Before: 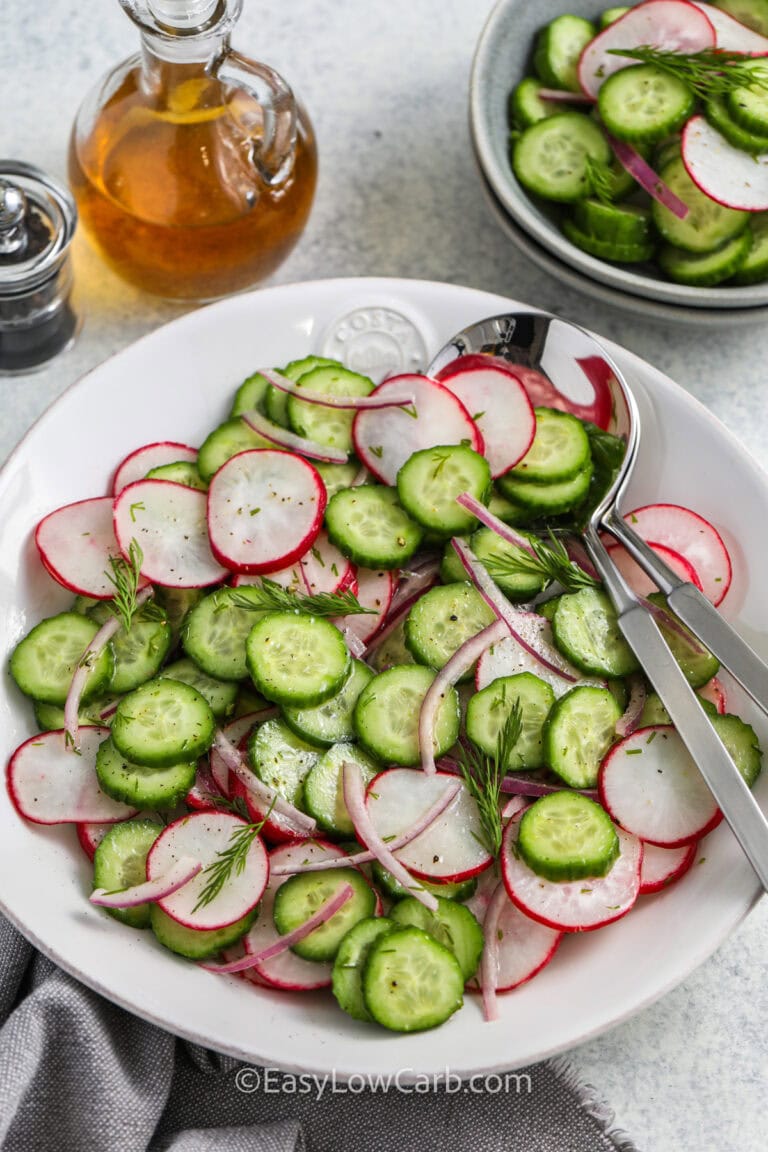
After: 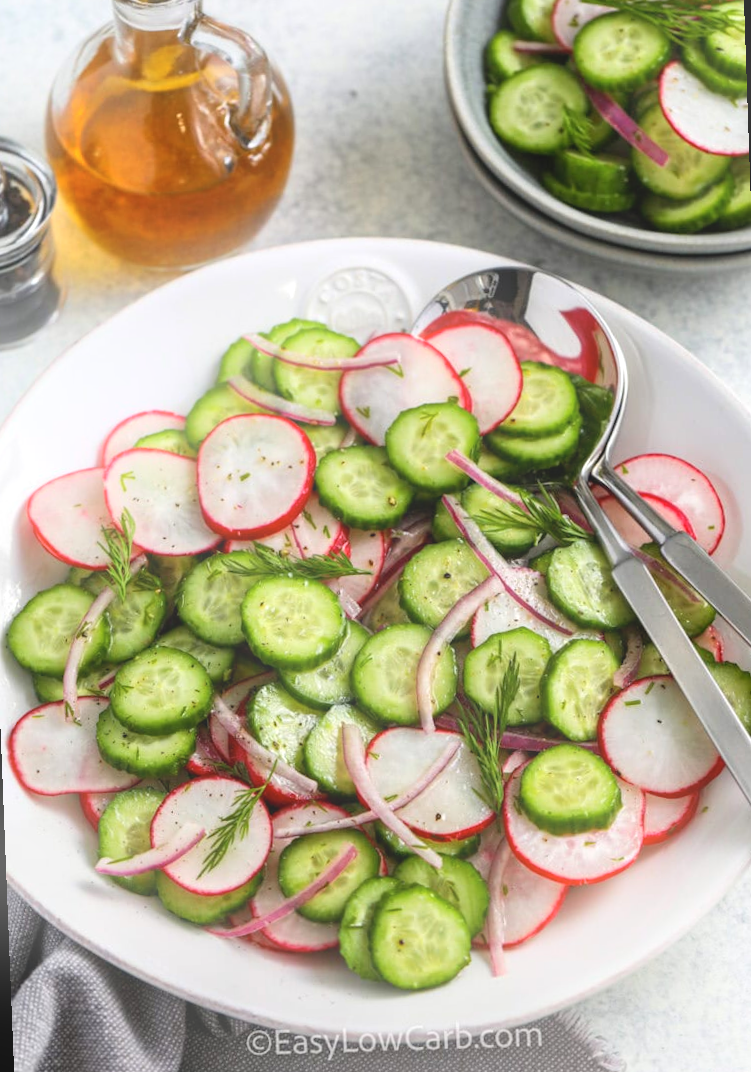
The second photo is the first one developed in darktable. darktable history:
rotate and perspective: rotation -2.12°, lens shift (vertical) 0.009, lens shift (horizontal) -0.008, automatic cropping original format, crop left 0.036, crop right 0.964, crop top 0.05, crop bottom 0.959
exposure: exposure 0.15 EV, compensate highlight preservation false
bloom: size 16%, threshold 98%, strength 20%
